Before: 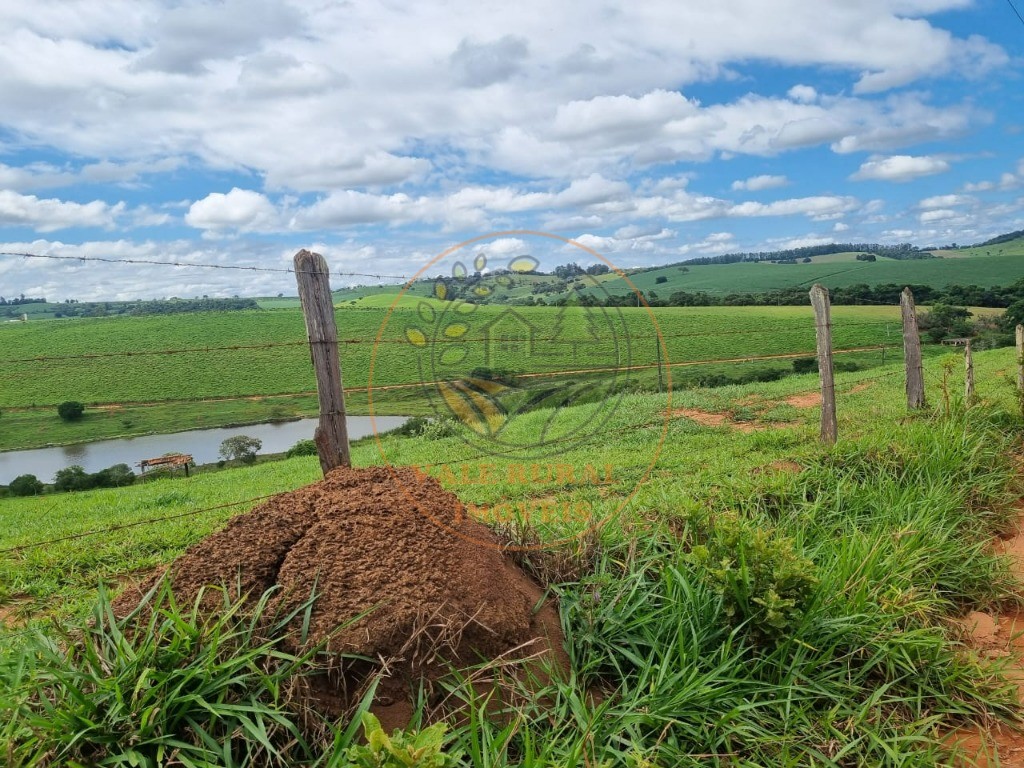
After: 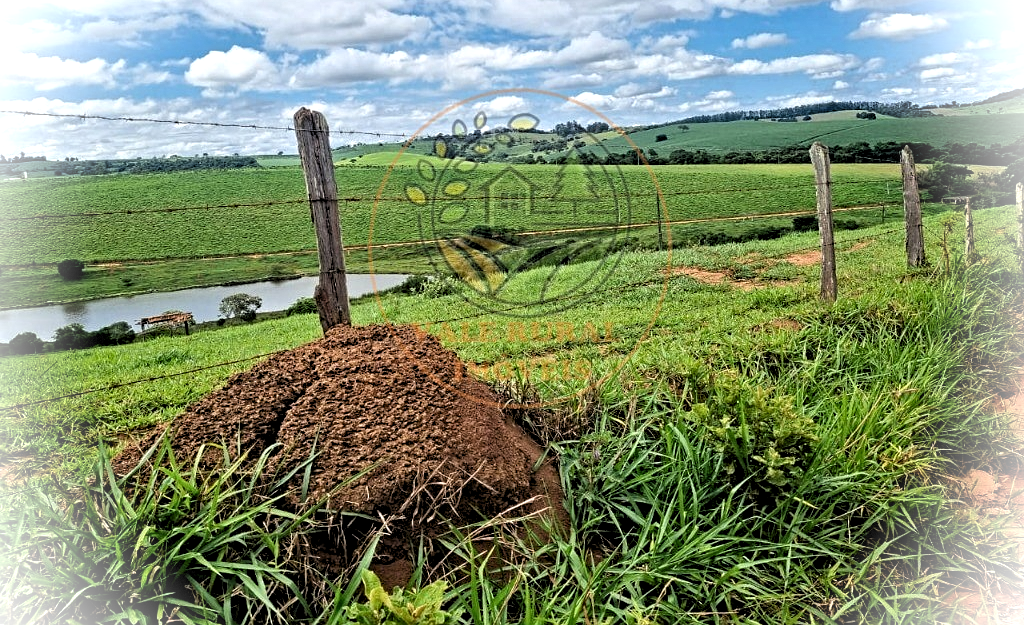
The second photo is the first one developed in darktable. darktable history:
vignetting: brightness 0.993, saturation -0.492, dithering 8-bit output
crop and rotate: top 18.492%
contrast equalizer: octaves 7, y [[0.5, 0.542, 0.583, 0.625, 0.667, 0.708], [0.5 ×6], [0.5 ×6], [0 ×6], [0 ×6]]
exposure: black level correction 0.001, compensate highlight preservation false
levels: levels [0.073, 0.497, 0.972]
